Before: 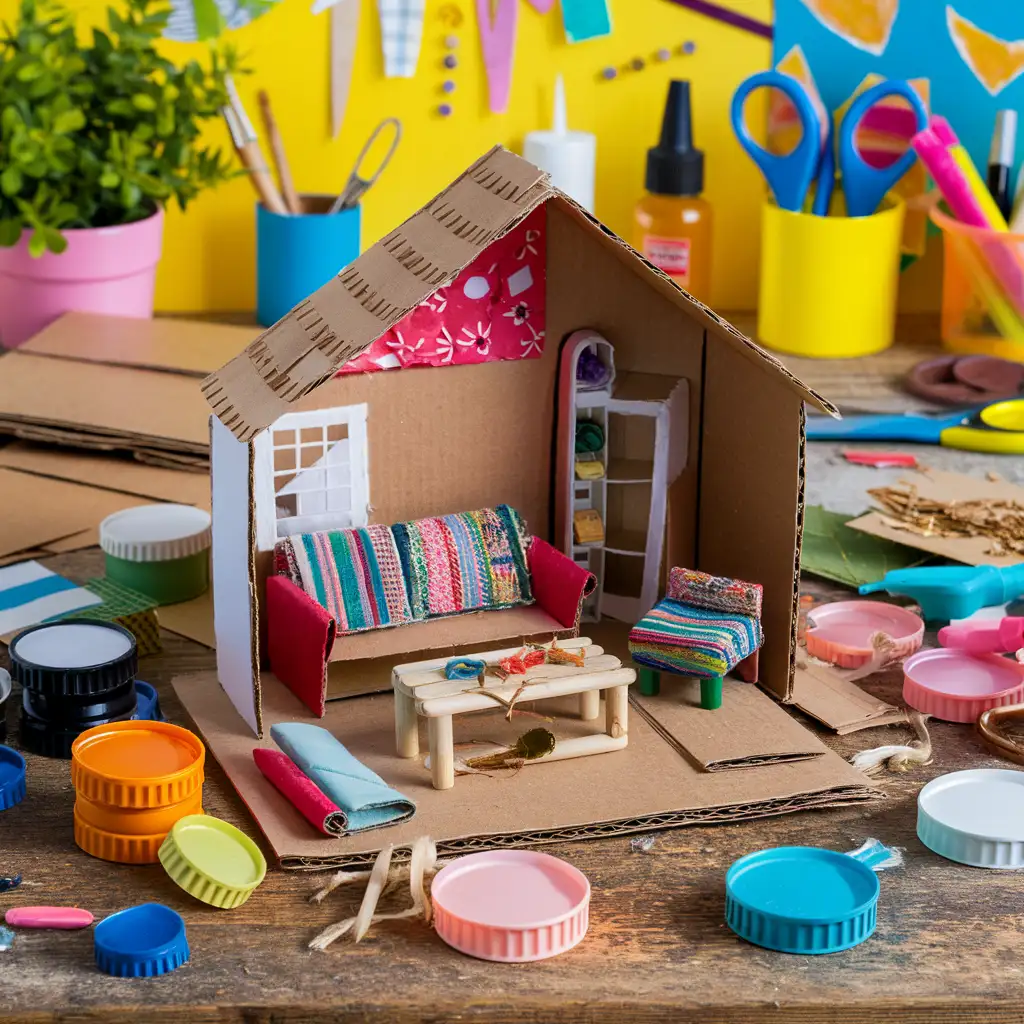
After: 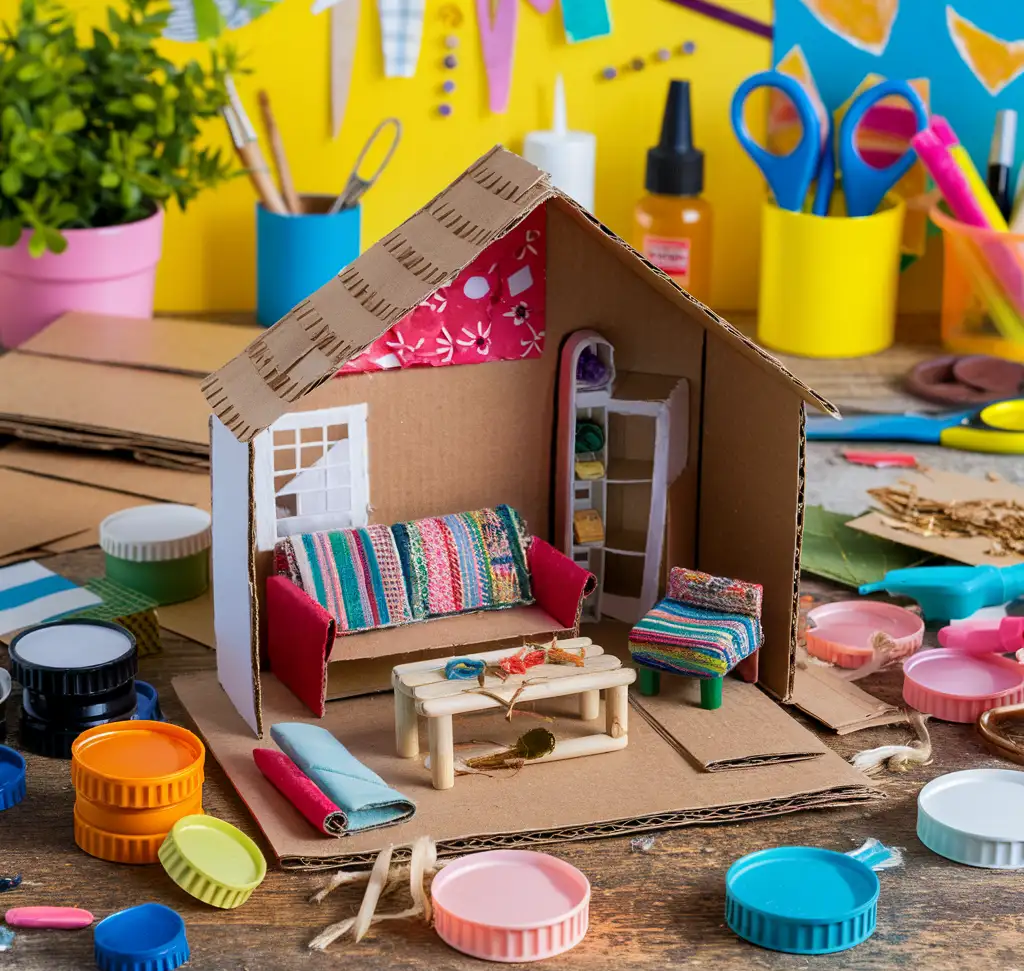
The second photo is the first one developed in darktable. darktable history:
crop and rotate: top 0.007%, bottom 5.149%
